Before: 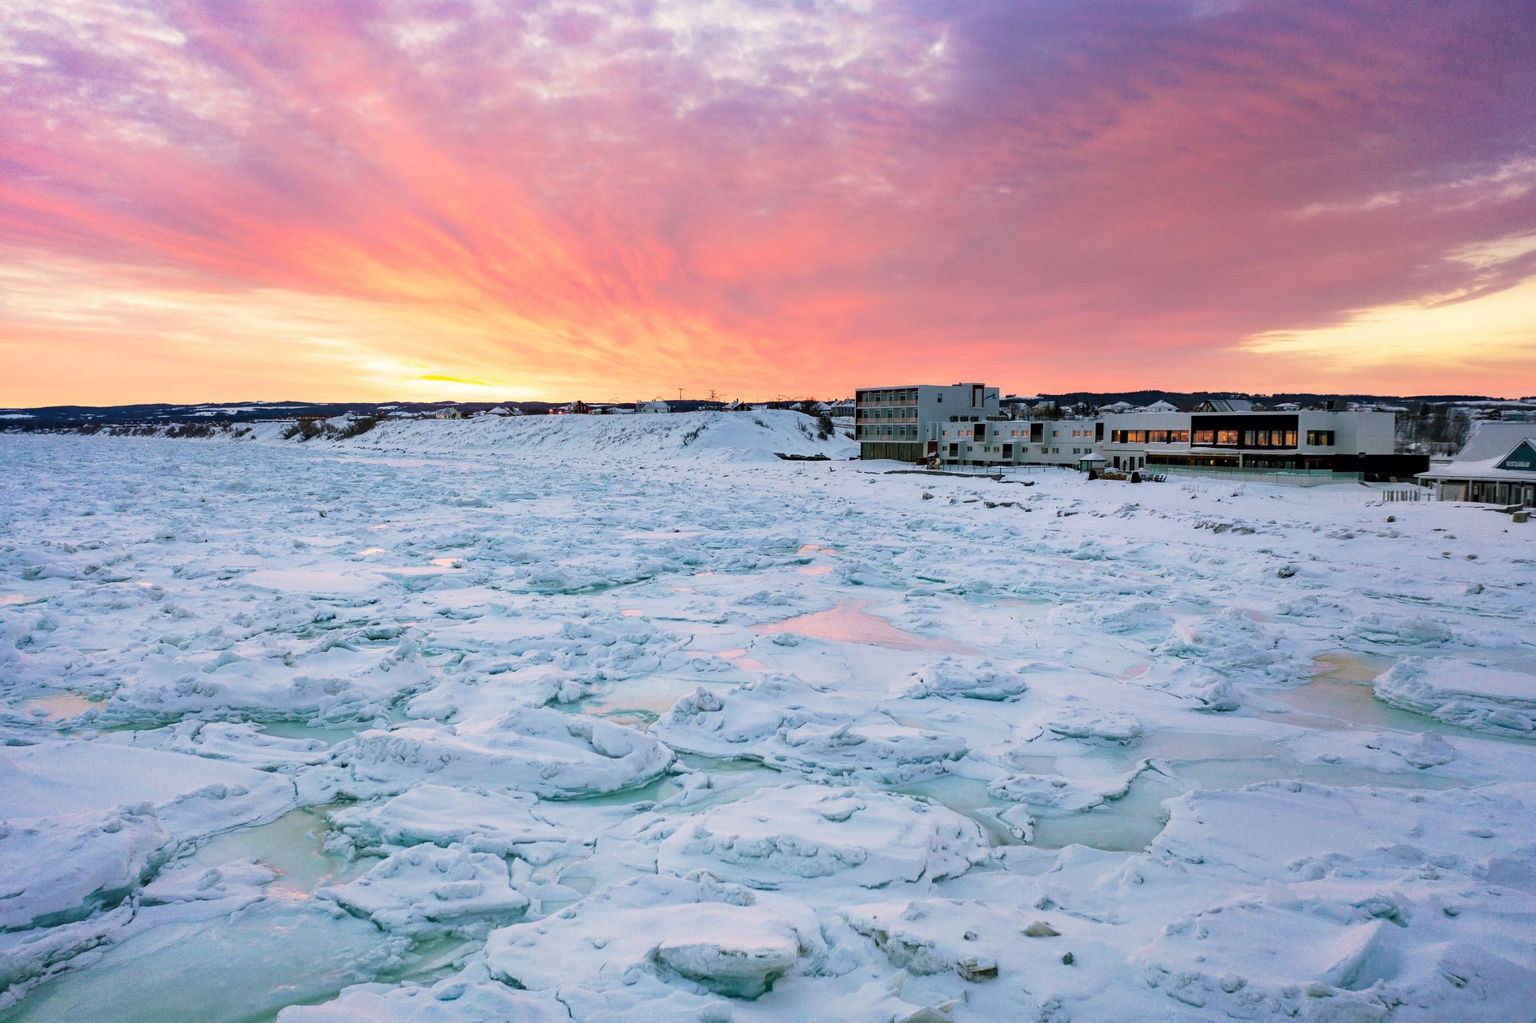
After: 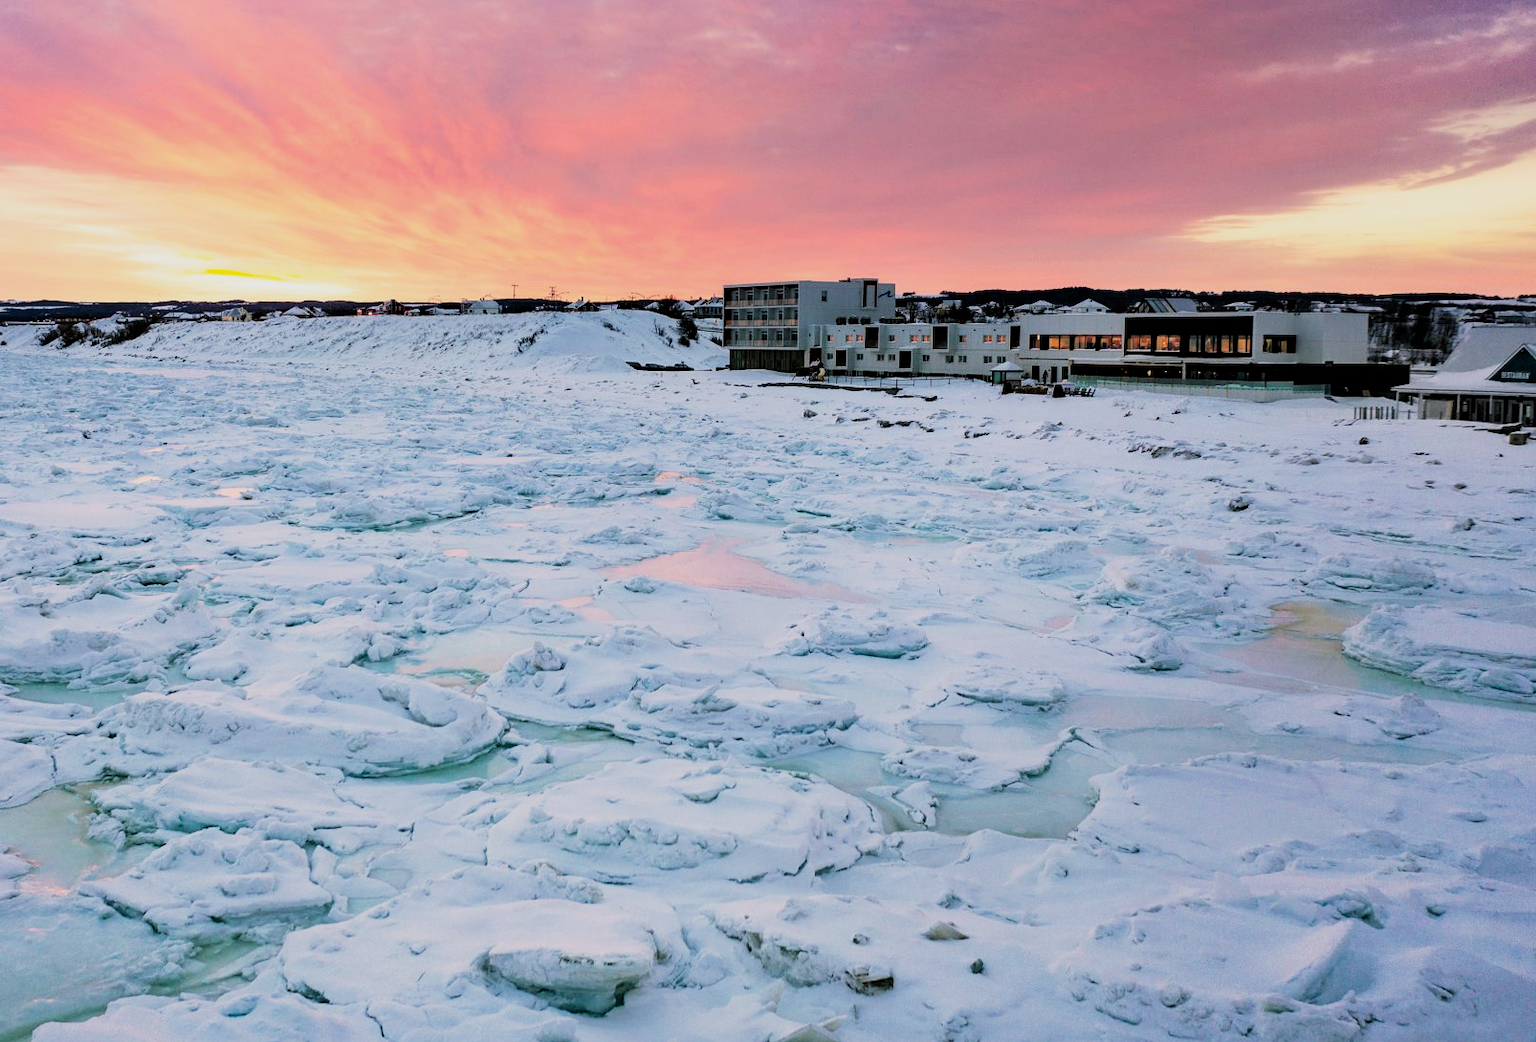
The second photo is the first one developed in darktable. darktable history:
filmic rgb: black relative exposure -5.01 EV, white relative exposure 3.51 EV, hardness 3.16, contrast 1.188, highlights saturation mix -31.24%
crop: left 16.341%, top 14.755%
